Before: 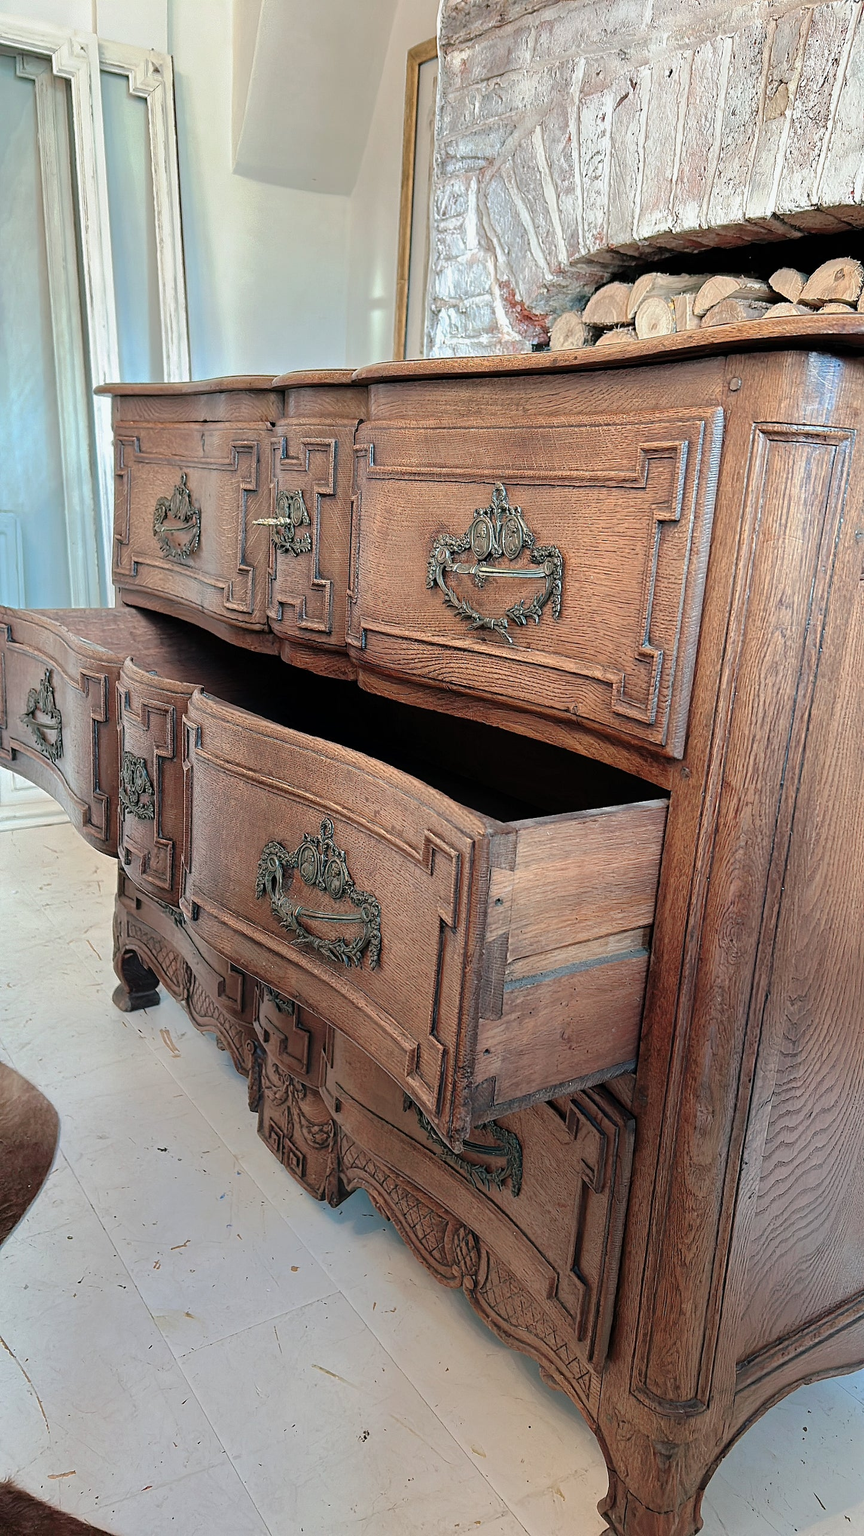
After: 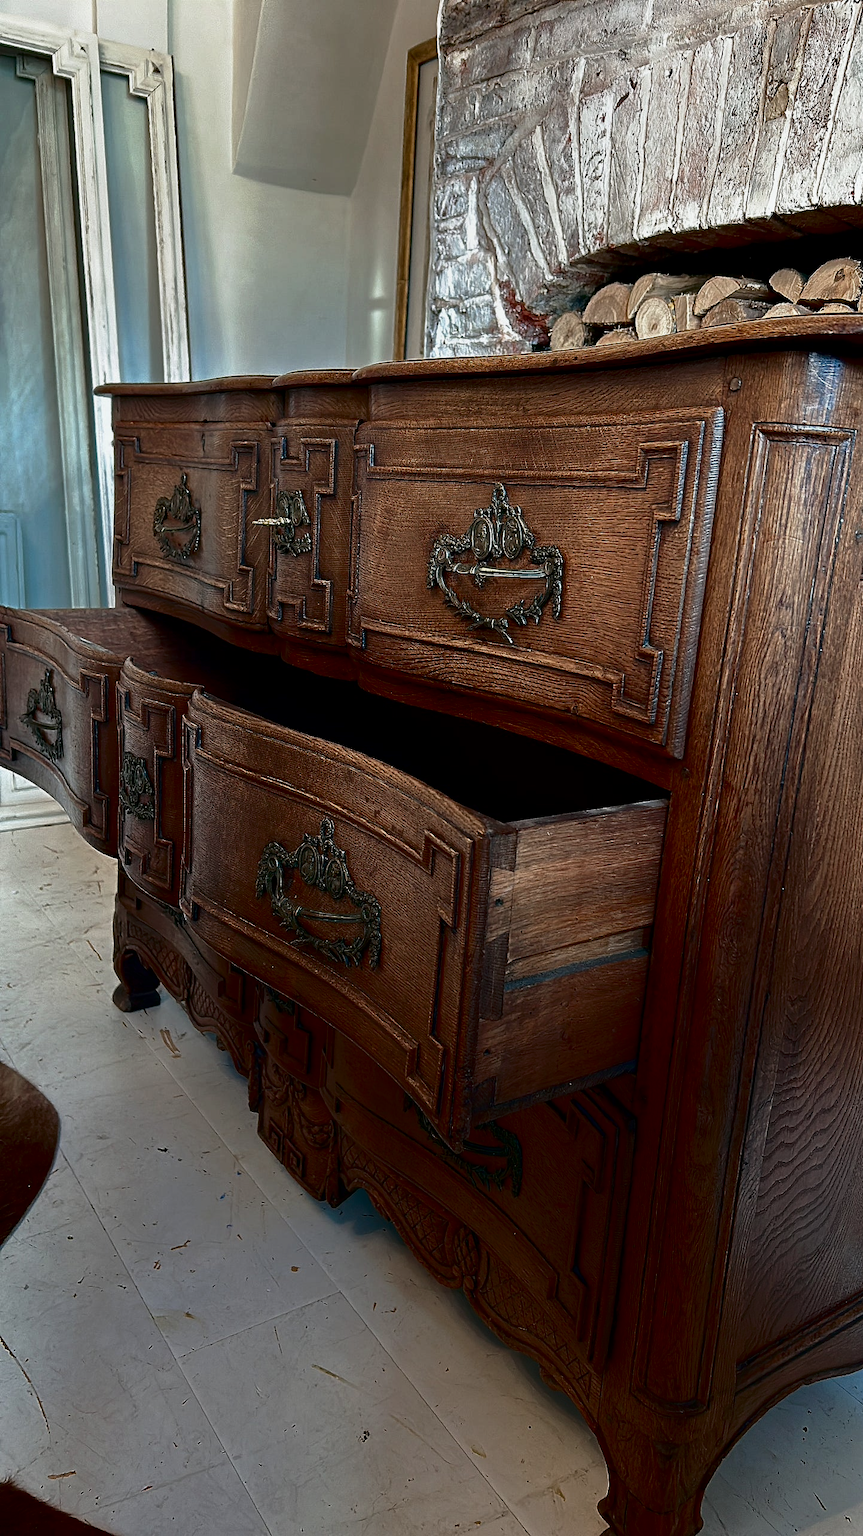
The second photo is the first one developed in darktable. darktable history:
shadows and highlights: shadows -61.72, white point adjustment -5.2, highlights 60.5, highlights color adjustment 32.13%
contrast brightness saturation: brightness -0.537
